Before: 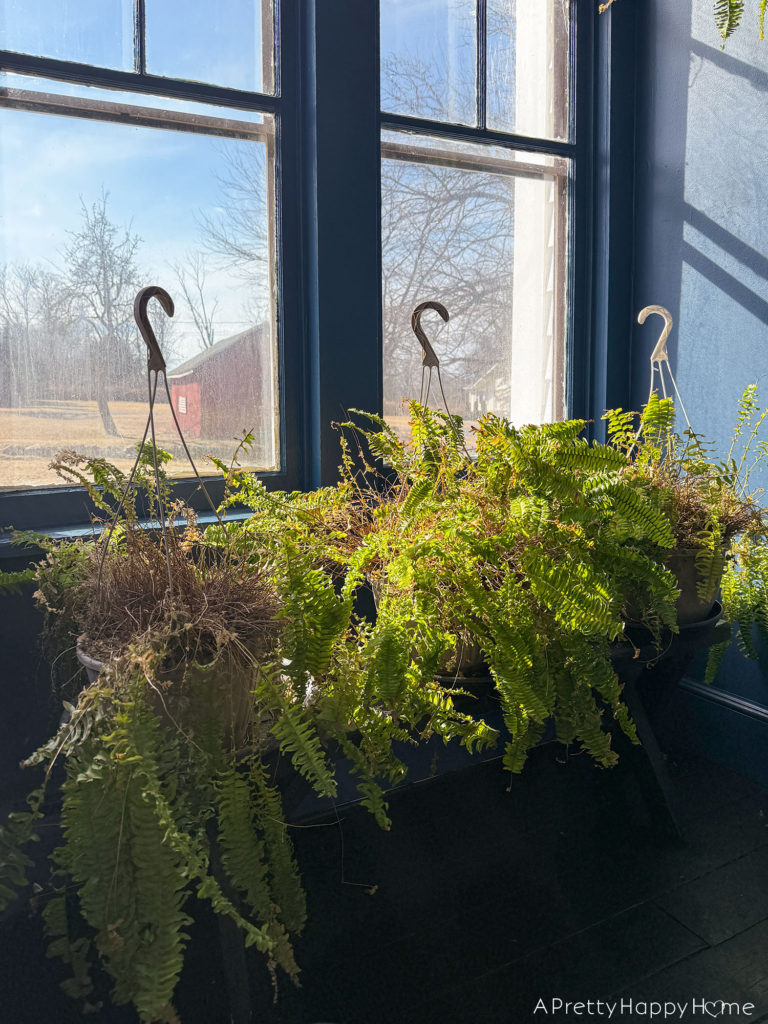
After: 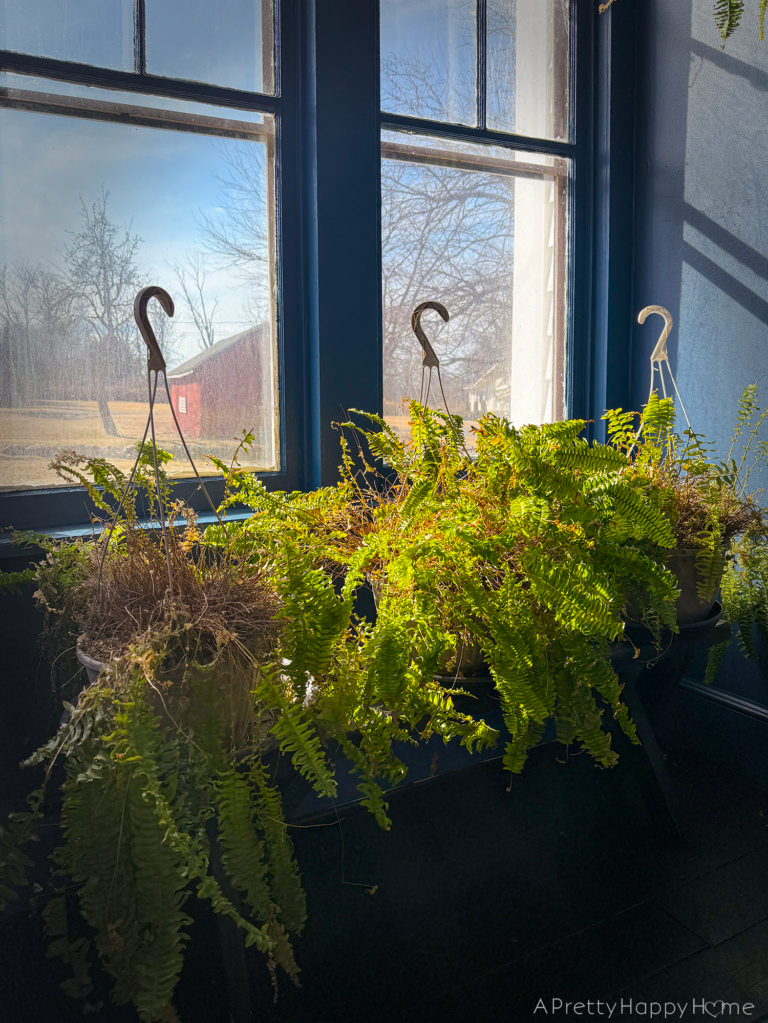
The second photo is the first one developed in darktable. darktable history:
color balance rgb: perceptual saturation grading › global saturation 25%, global vibrance 20%
vignetting: fall-off start 66.7%, fall-off radius 39.74%, brightness -0.576, saturation -0.258, automatic ratio true, width/height ratio 0.671, dithering 16-bit output
crop: bottom 0.071%
